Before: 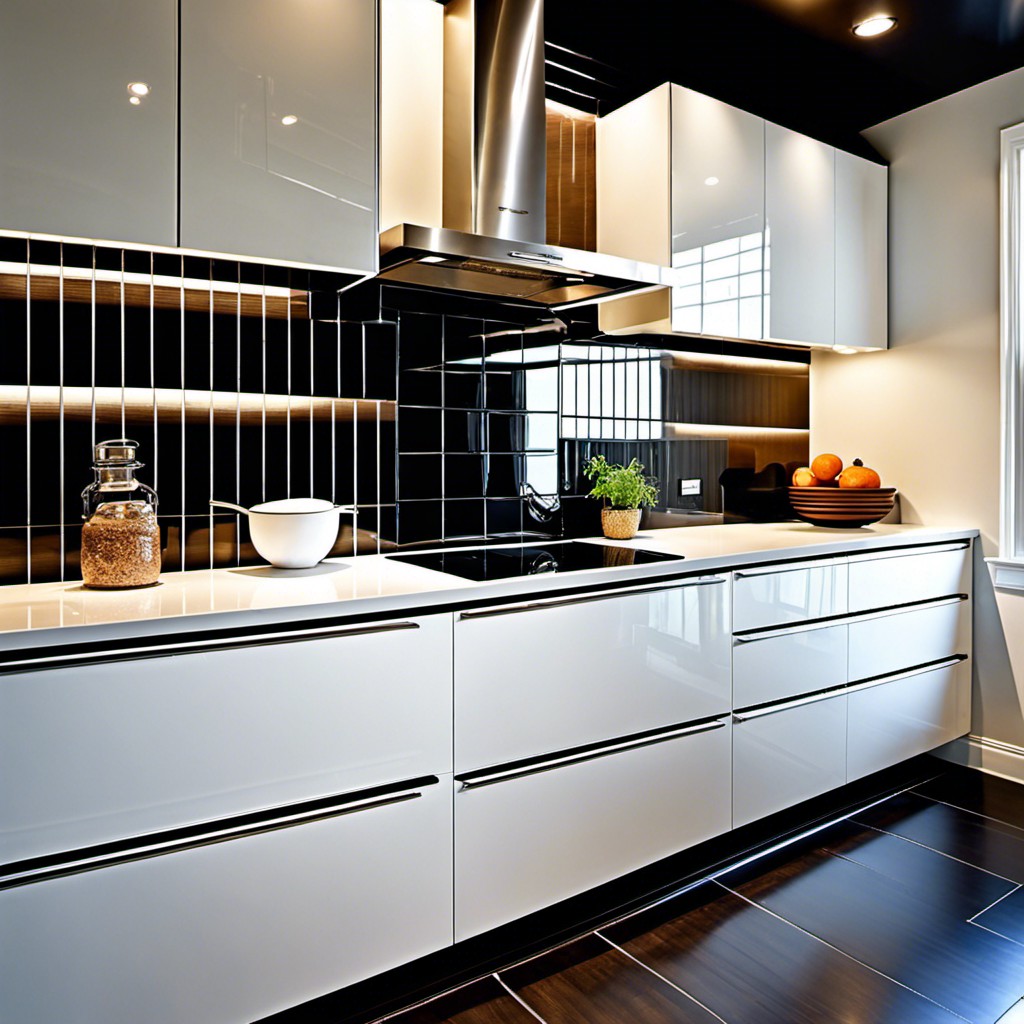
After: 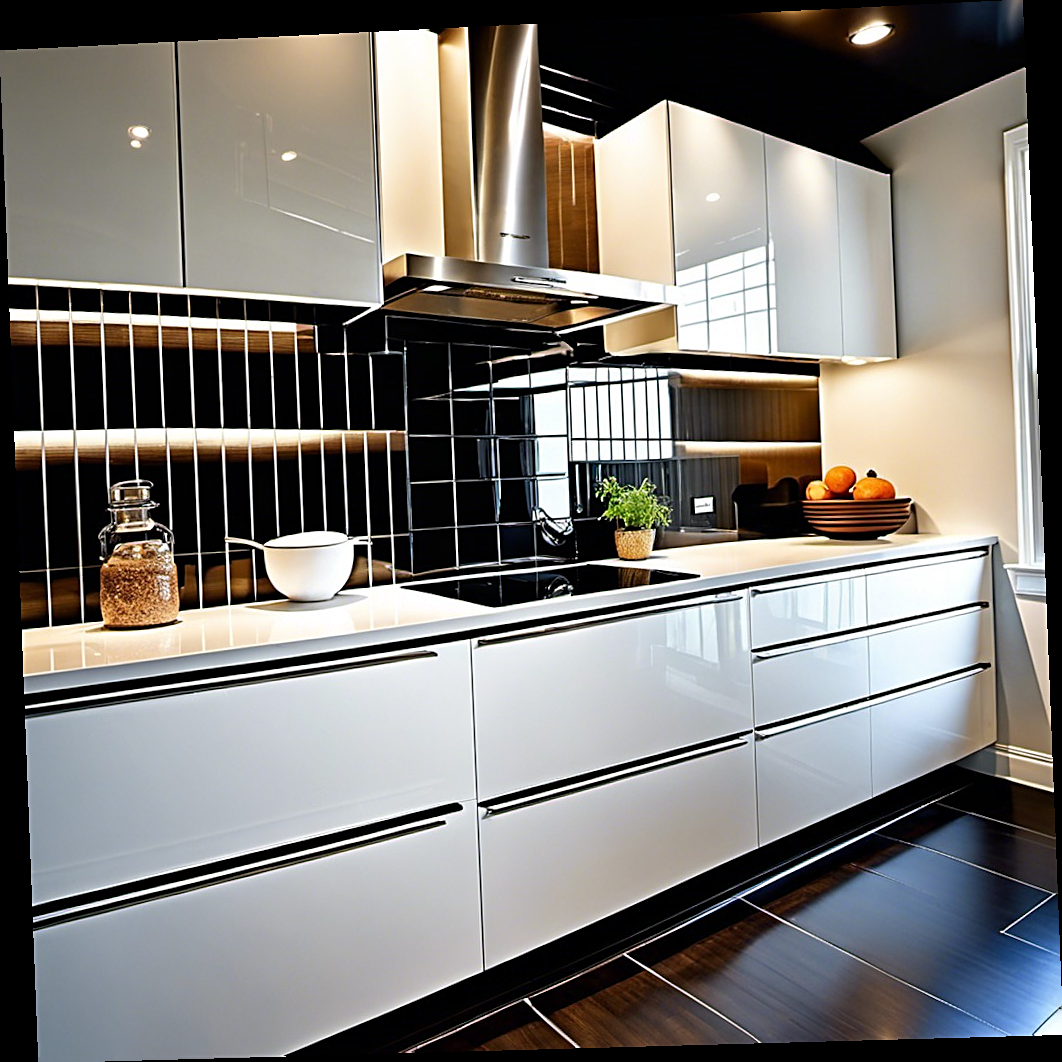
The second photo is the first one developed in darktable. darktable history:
sharpen: on, module defaults
rotate and perspective: rotation -2.22°, lens shift (horizontal) -0.022, automatic cropping off
white balance: emerald 1
